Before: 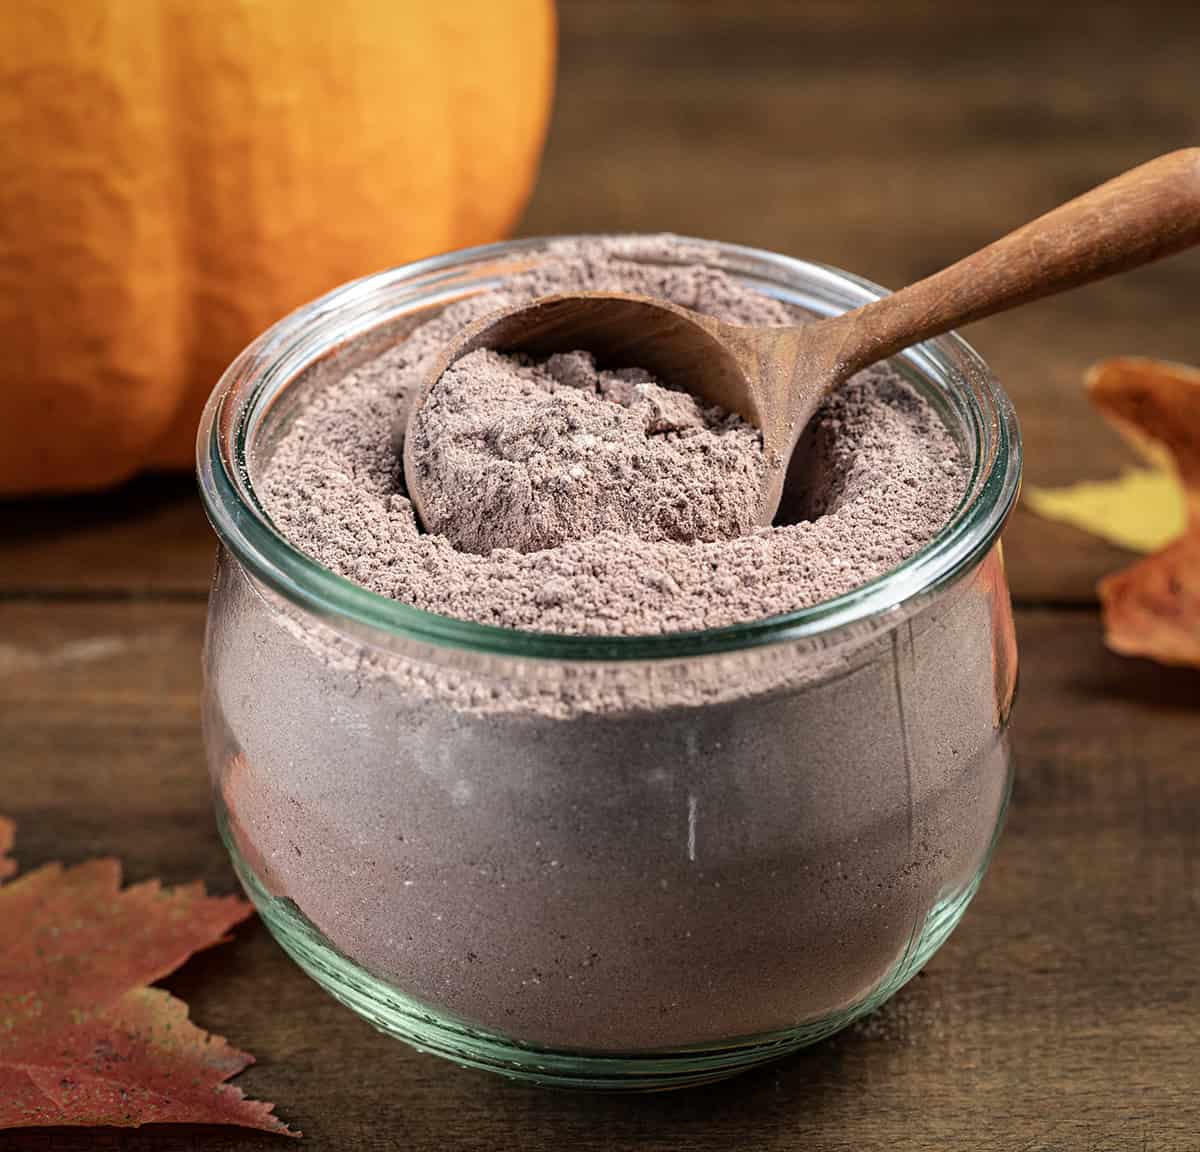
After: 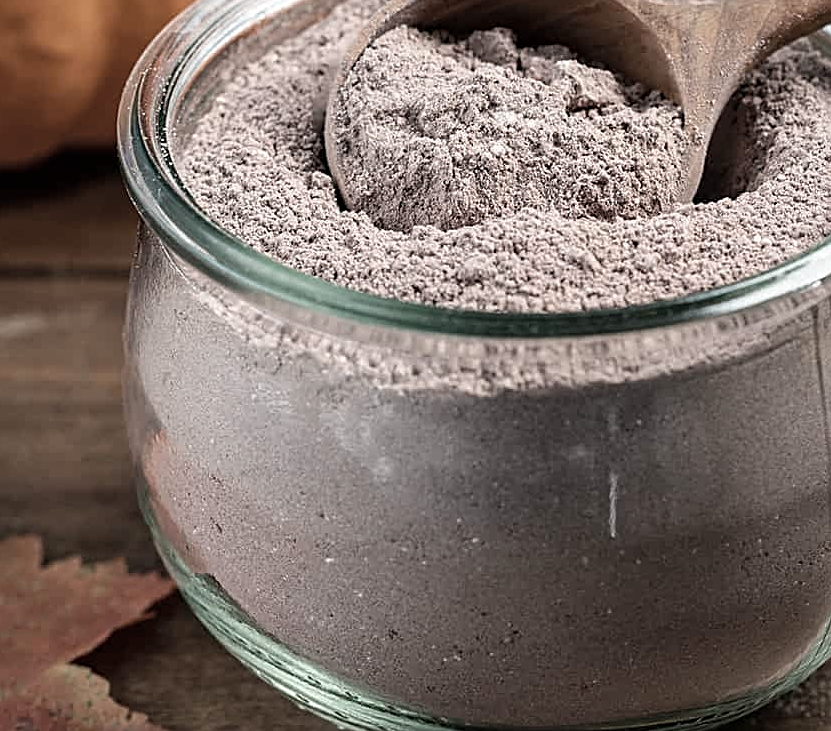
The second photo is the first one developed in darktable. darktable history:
crop: left 6.641%, top 28.108%, right 24.088%, bottom 8.384%
color correction: highlights b* 0.001, saturation 0.492
sharpen: on, module defaults
